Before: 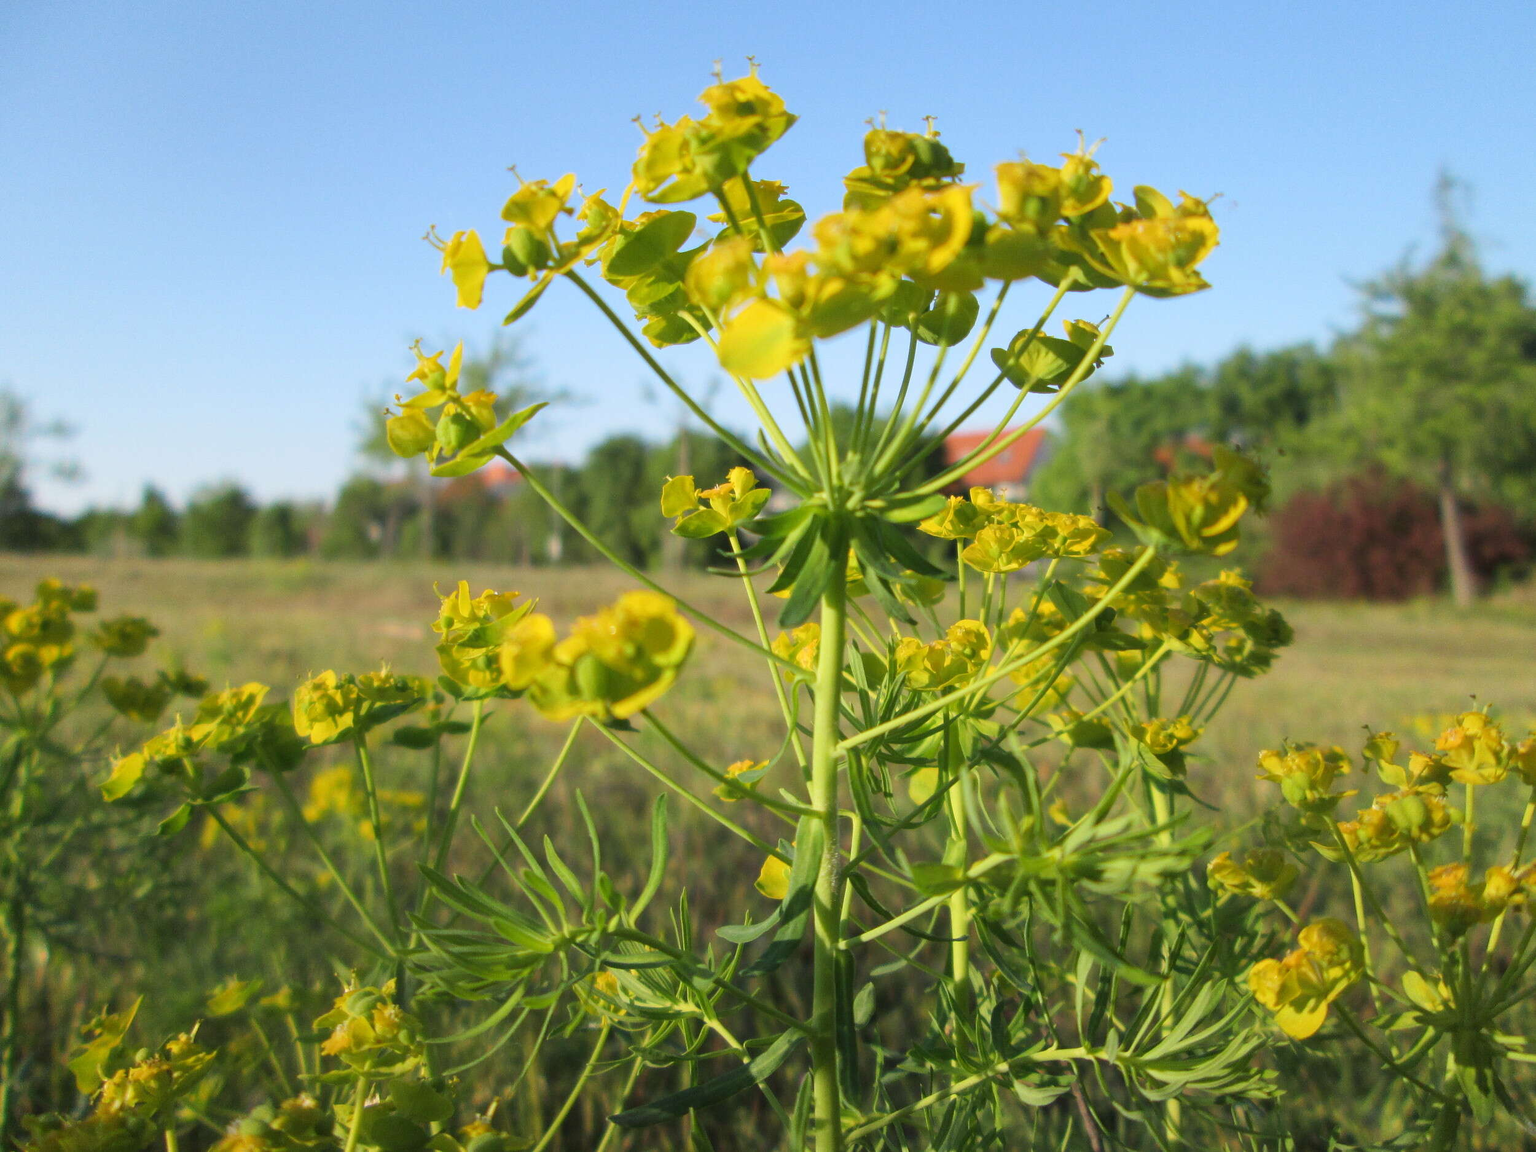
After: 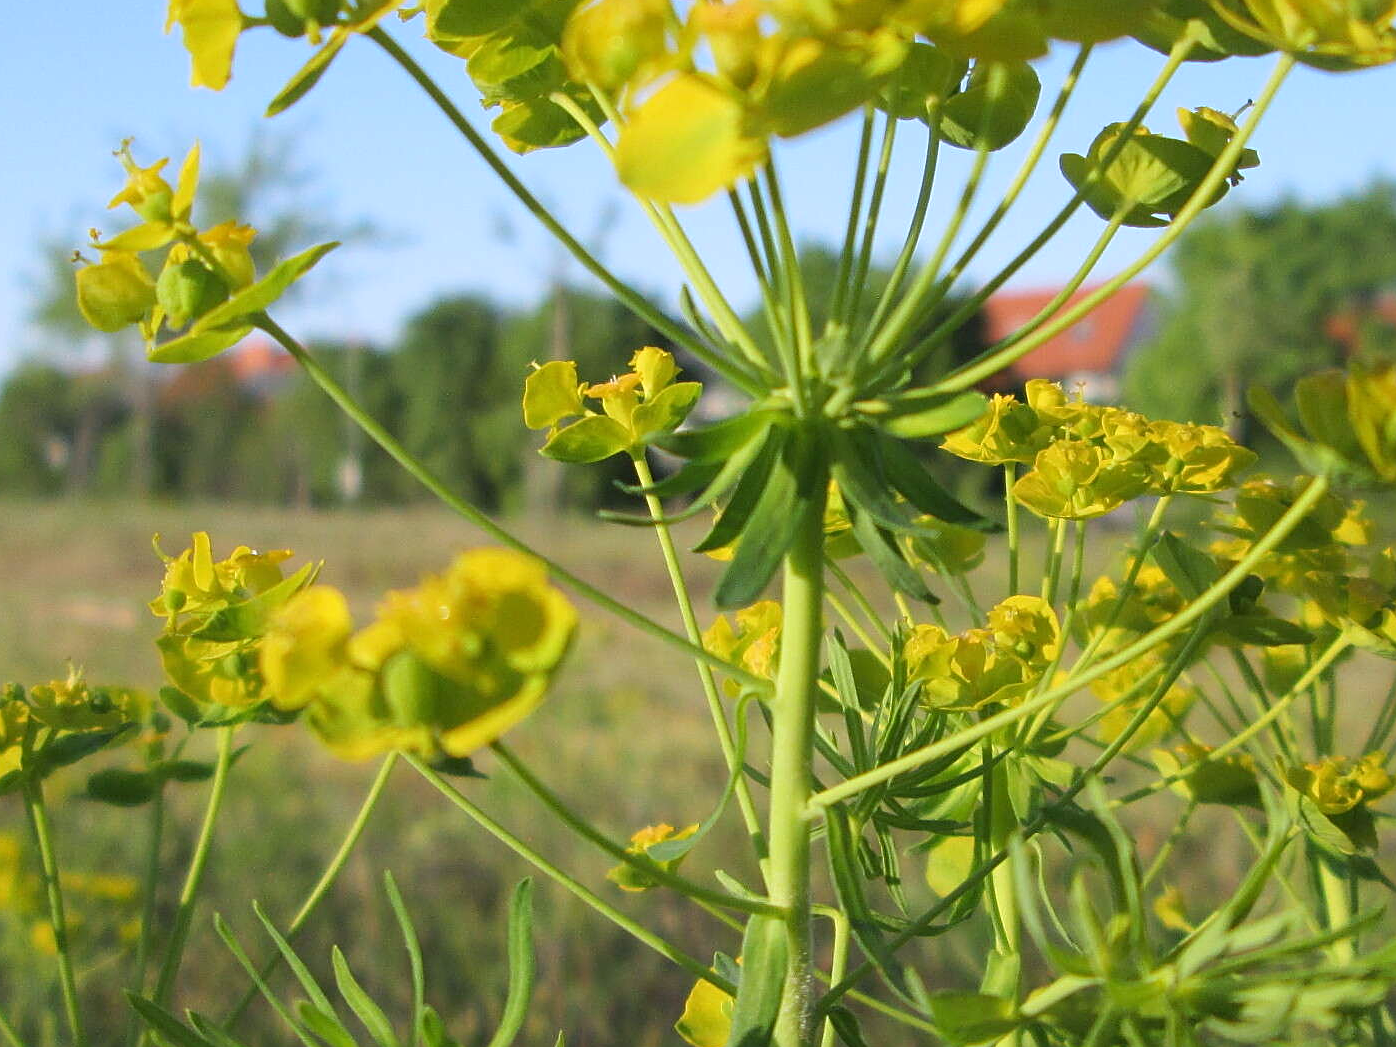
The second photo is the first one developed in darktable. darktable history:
white balance: red 0.984, blue 1.059
crop and rotate: left 22.13%, top 22.054%, right 22.026%, bottom 22.102%
sharpen: on, module defaults
